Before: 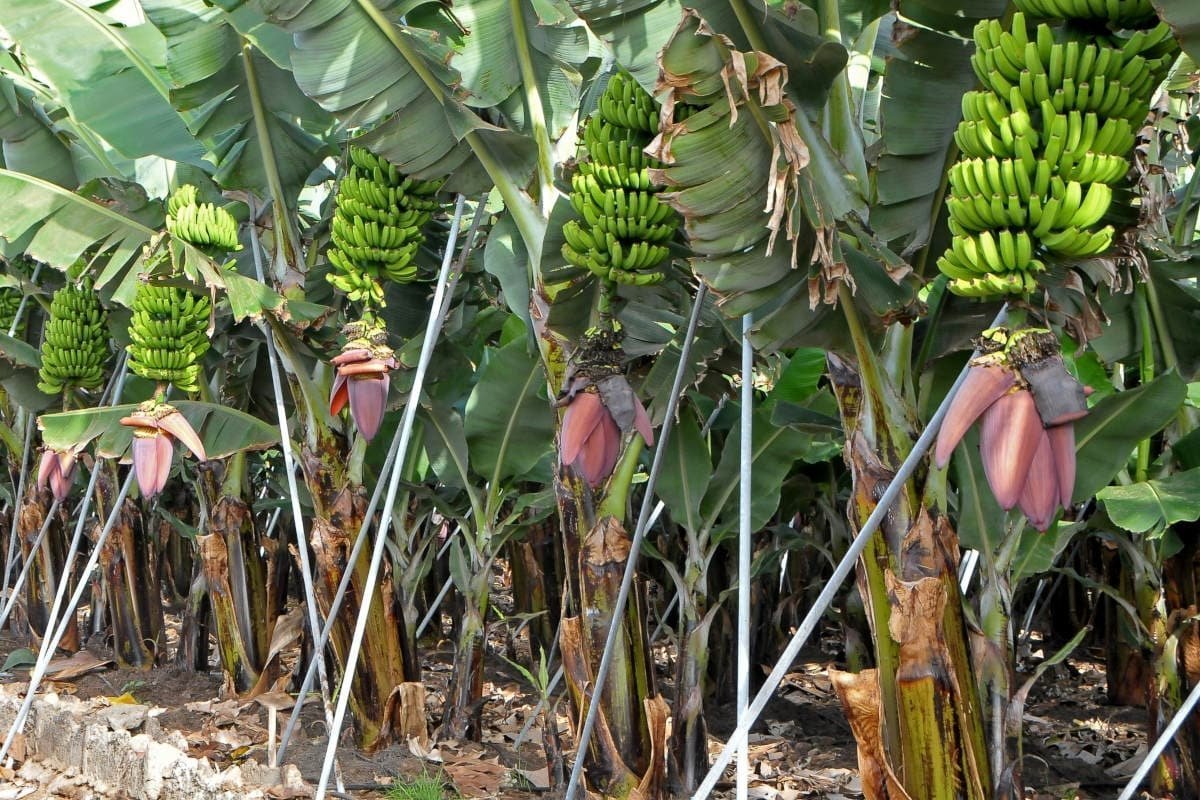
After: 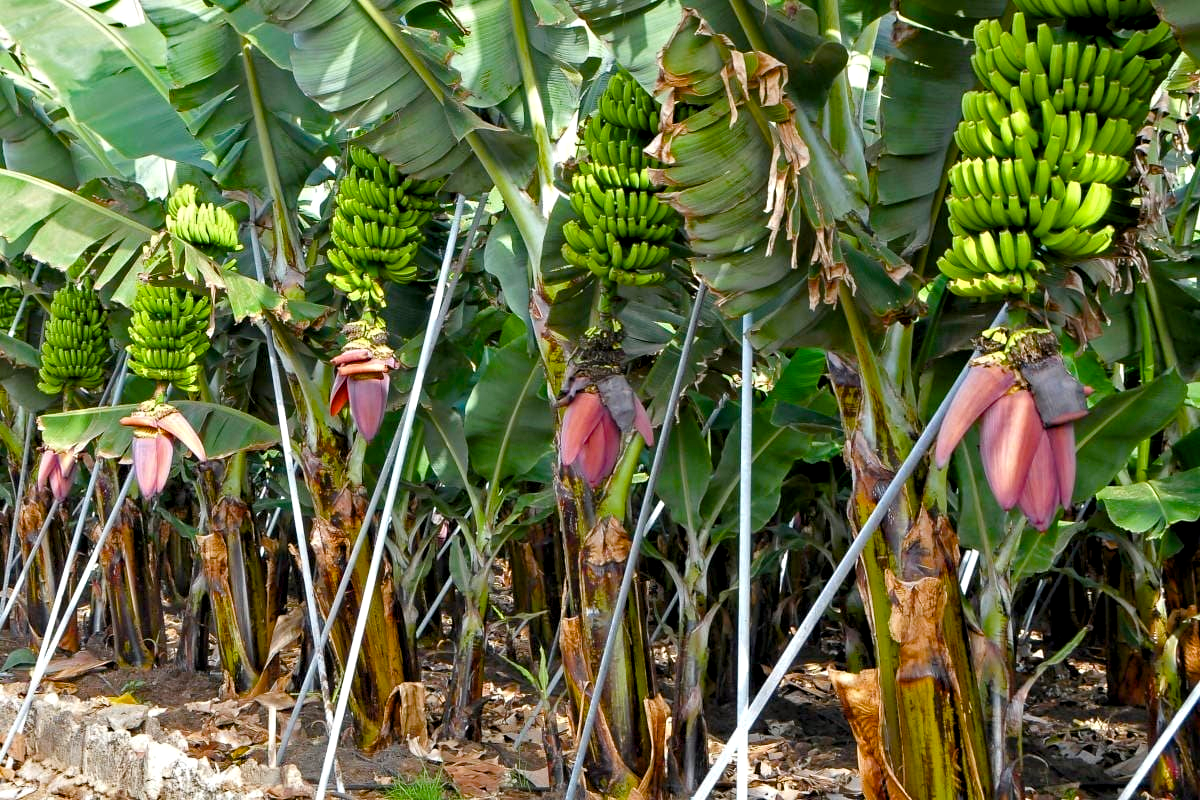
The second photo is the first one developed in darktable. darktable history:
color balance rgb: perceptual saturation grading › global saturation 35%, perceptual saturation grading › highlights -25%, perceptual saturation grading › shadows 50%
contrast equalizer: octaves 7, y [[0.6 ×6], [0.55 ×6], [0 ×6], [0 ×6], [0 ×6]], mix 0.3
